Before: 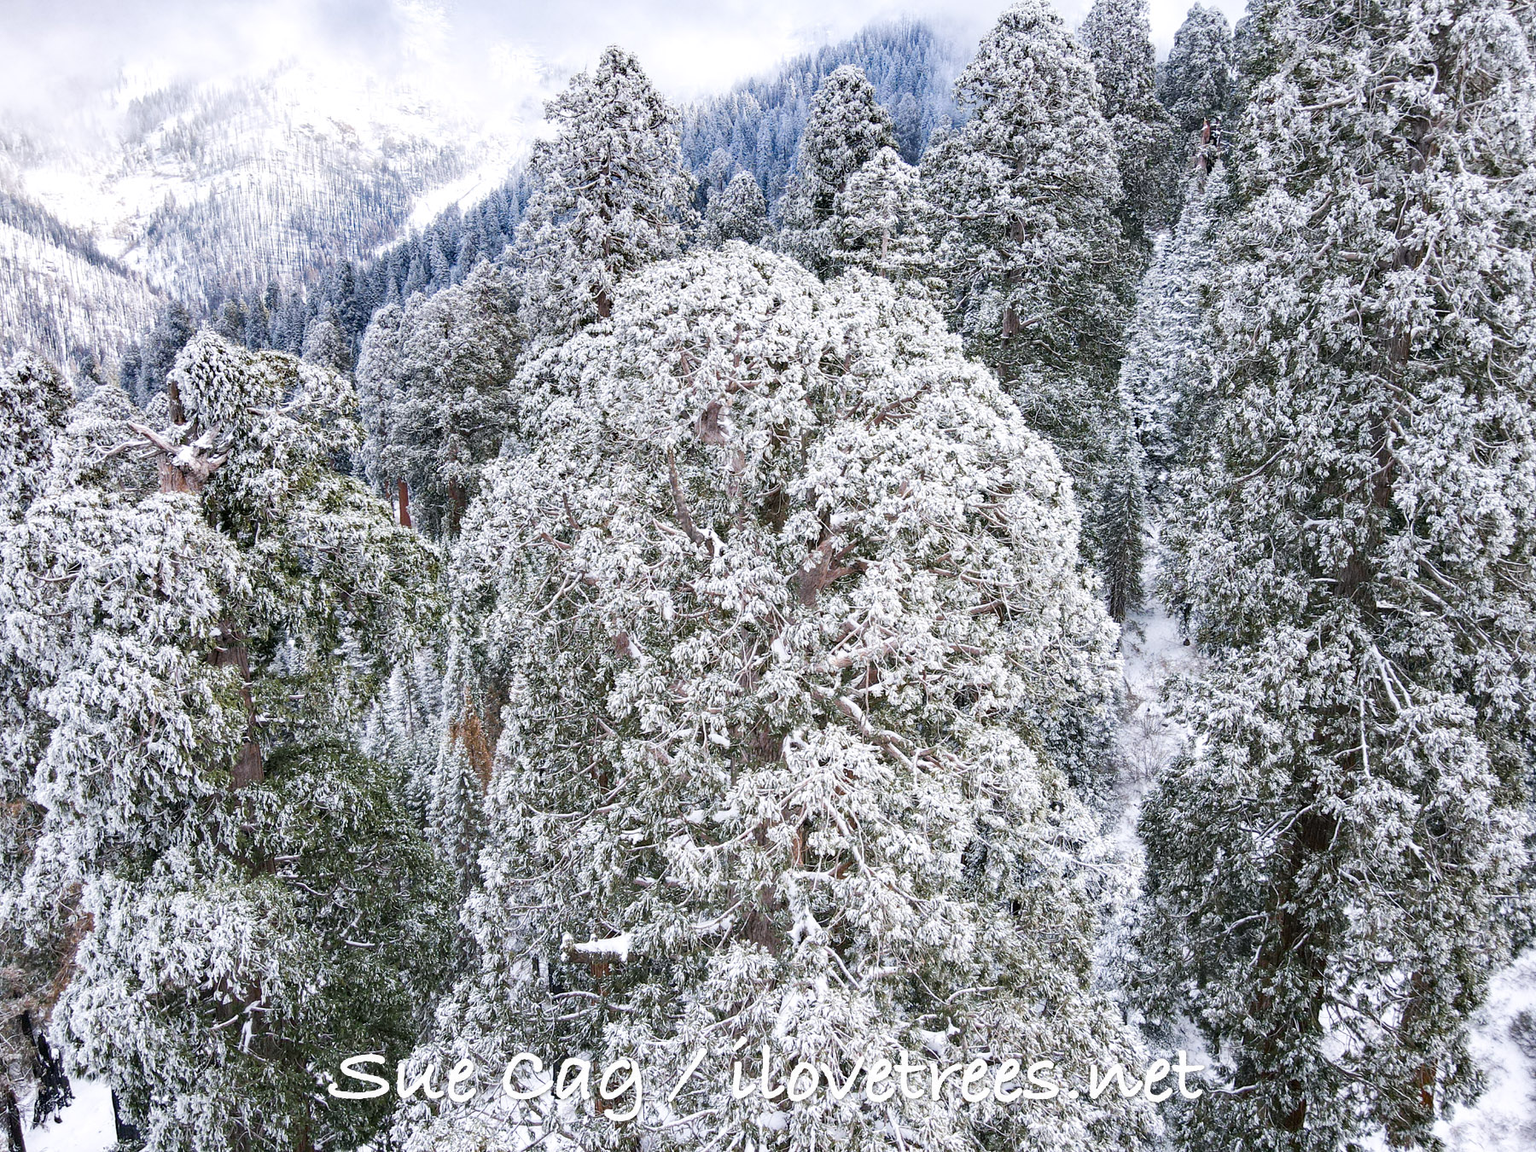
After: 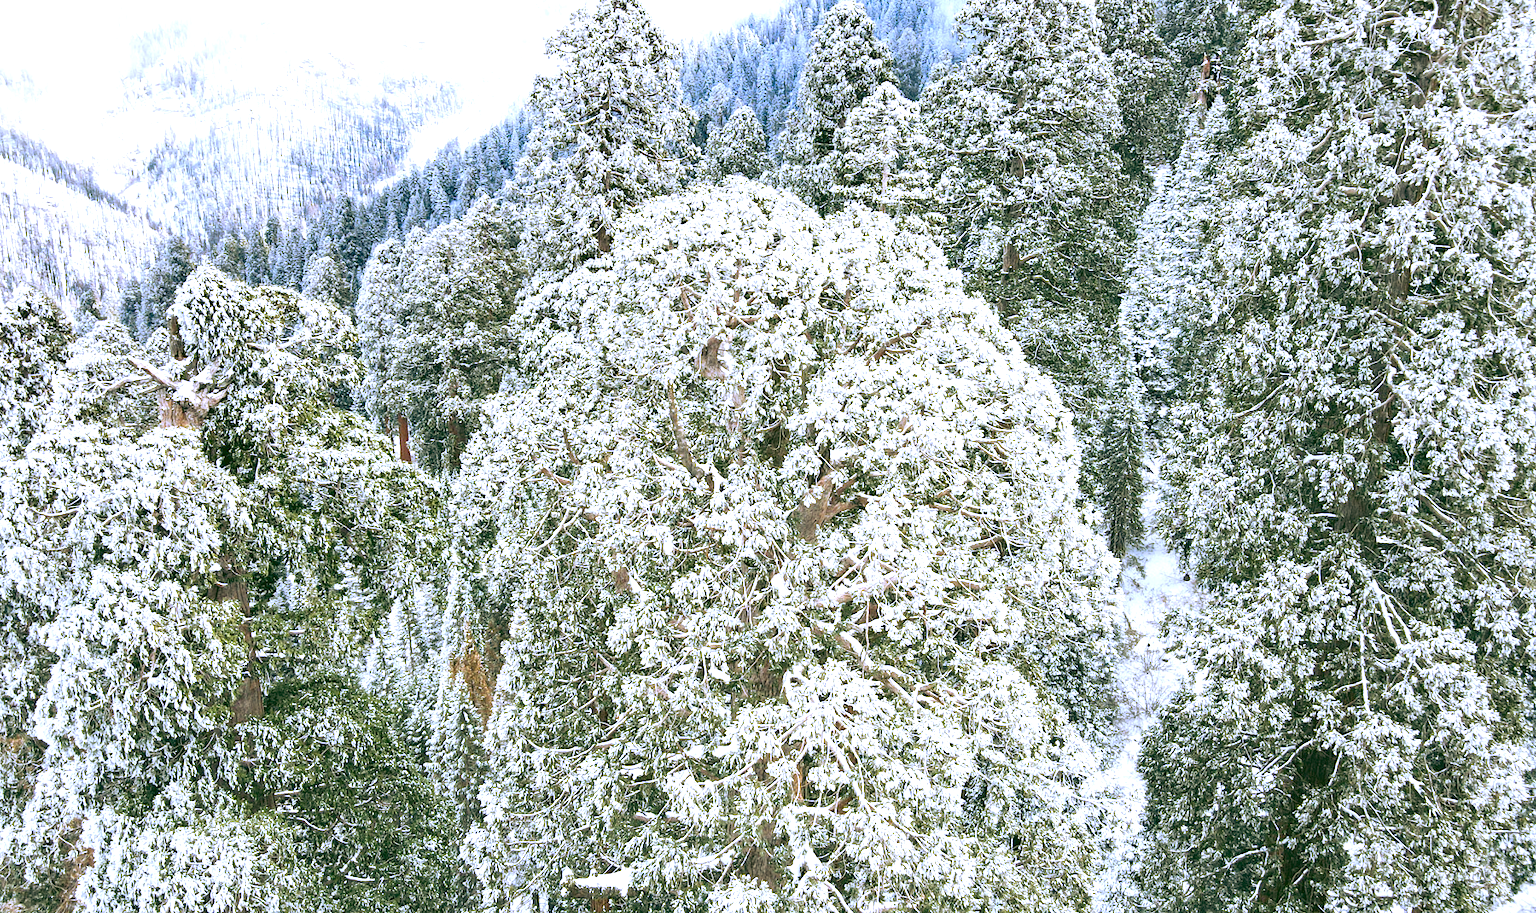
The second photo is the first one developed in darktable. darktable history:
exposure: black level correction 0, exposure 1.015 EV, compensate exposure bias true, compensate highlight preservation false
tone equalizer: on, module defaults
crop and rotate: top 5.667%, bottom 14.937%
rgb curve: curves: ch0 [(0.123, 0.061) (0.995, 0.887)]; ch1 [(0.06, 0.116) (1, 0.906)]; ch2 [(0, 0) (0.824, 0.69) (1, 1)], mode RGB, independent channels, compensate middle gray true
